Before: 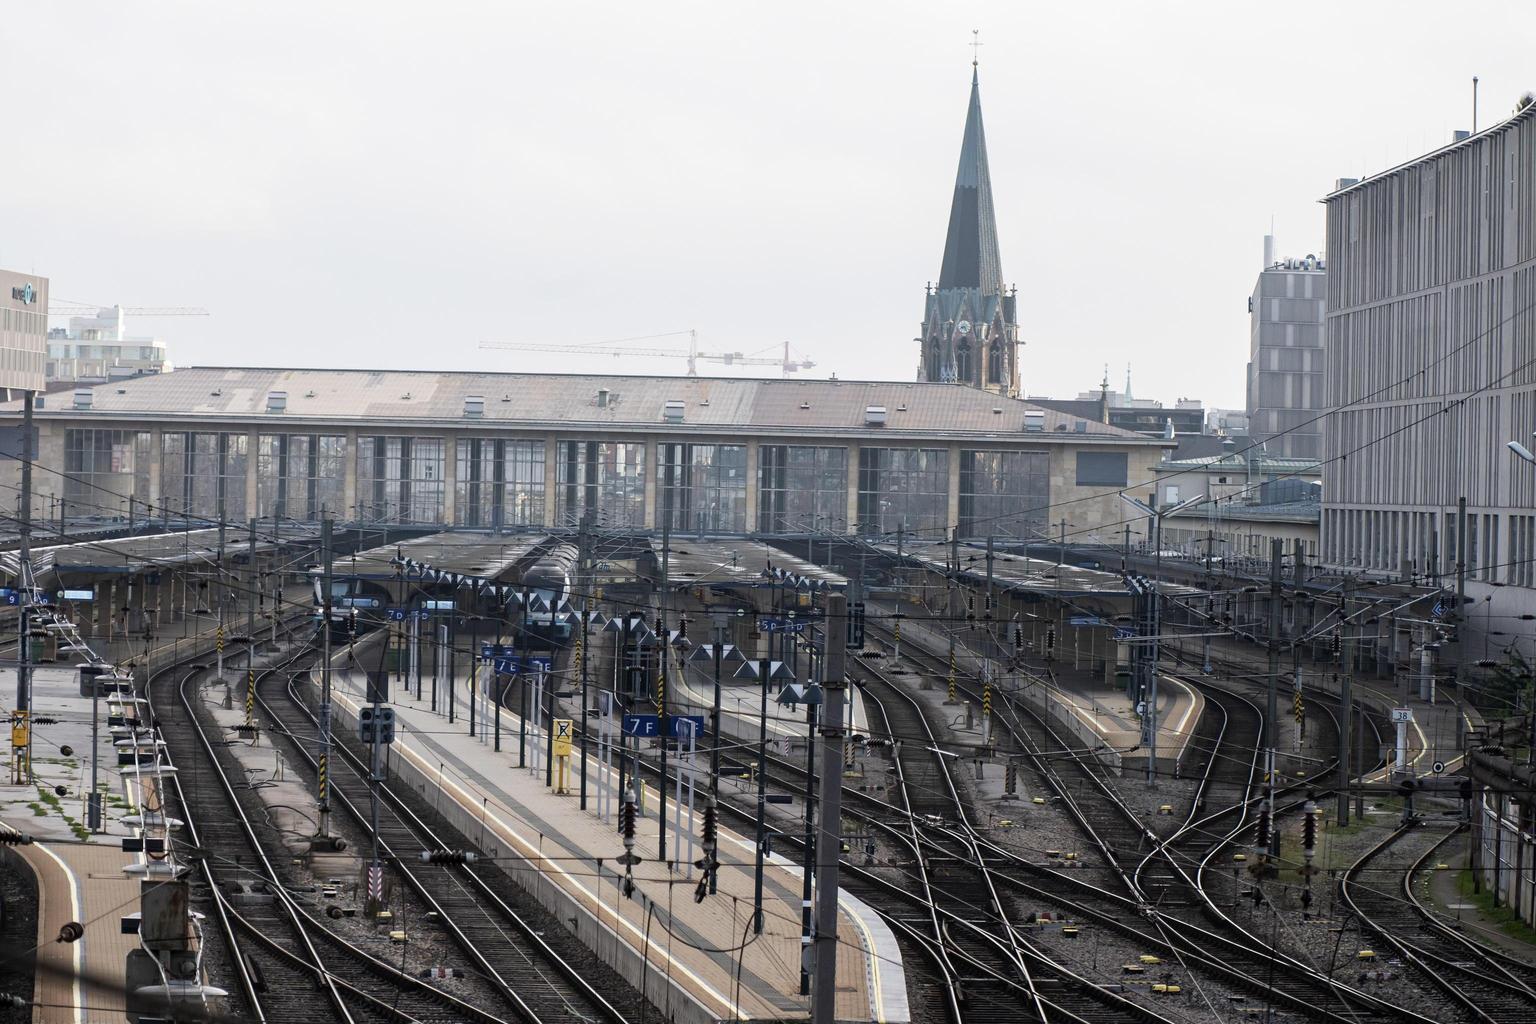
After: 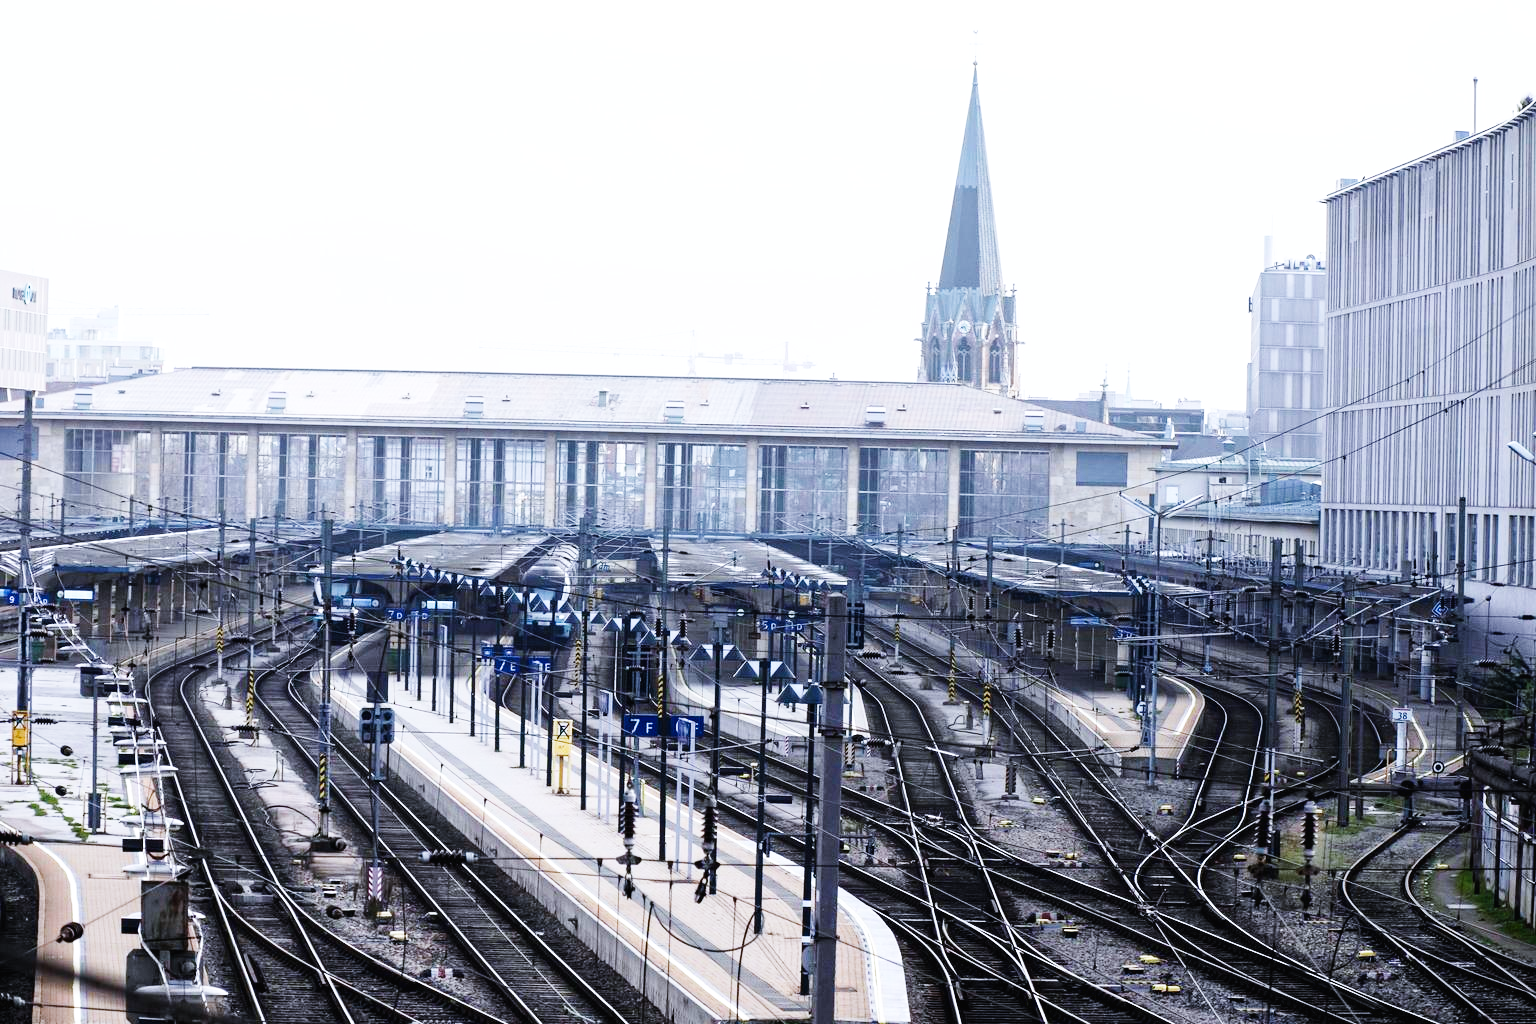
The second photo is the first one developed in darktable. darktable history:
color calibration: illuminant as shot in camera, x 0.358, y 0.373, temperature 4628.91 K
white balance: red 0.976, blue 1.04
base curve: curves: ch0 [(0, 0.003) (0.001, 0.002) (0.006, 0.004) (0.02, 0.022) (0.048, 0.086) (0.094, 0.234) (0.162, 0.431) (0.258, 0.629) (0.385, 0.8) (0.548, 0.918) (0.751, 0.988) (1, 1)], preserve colors none
